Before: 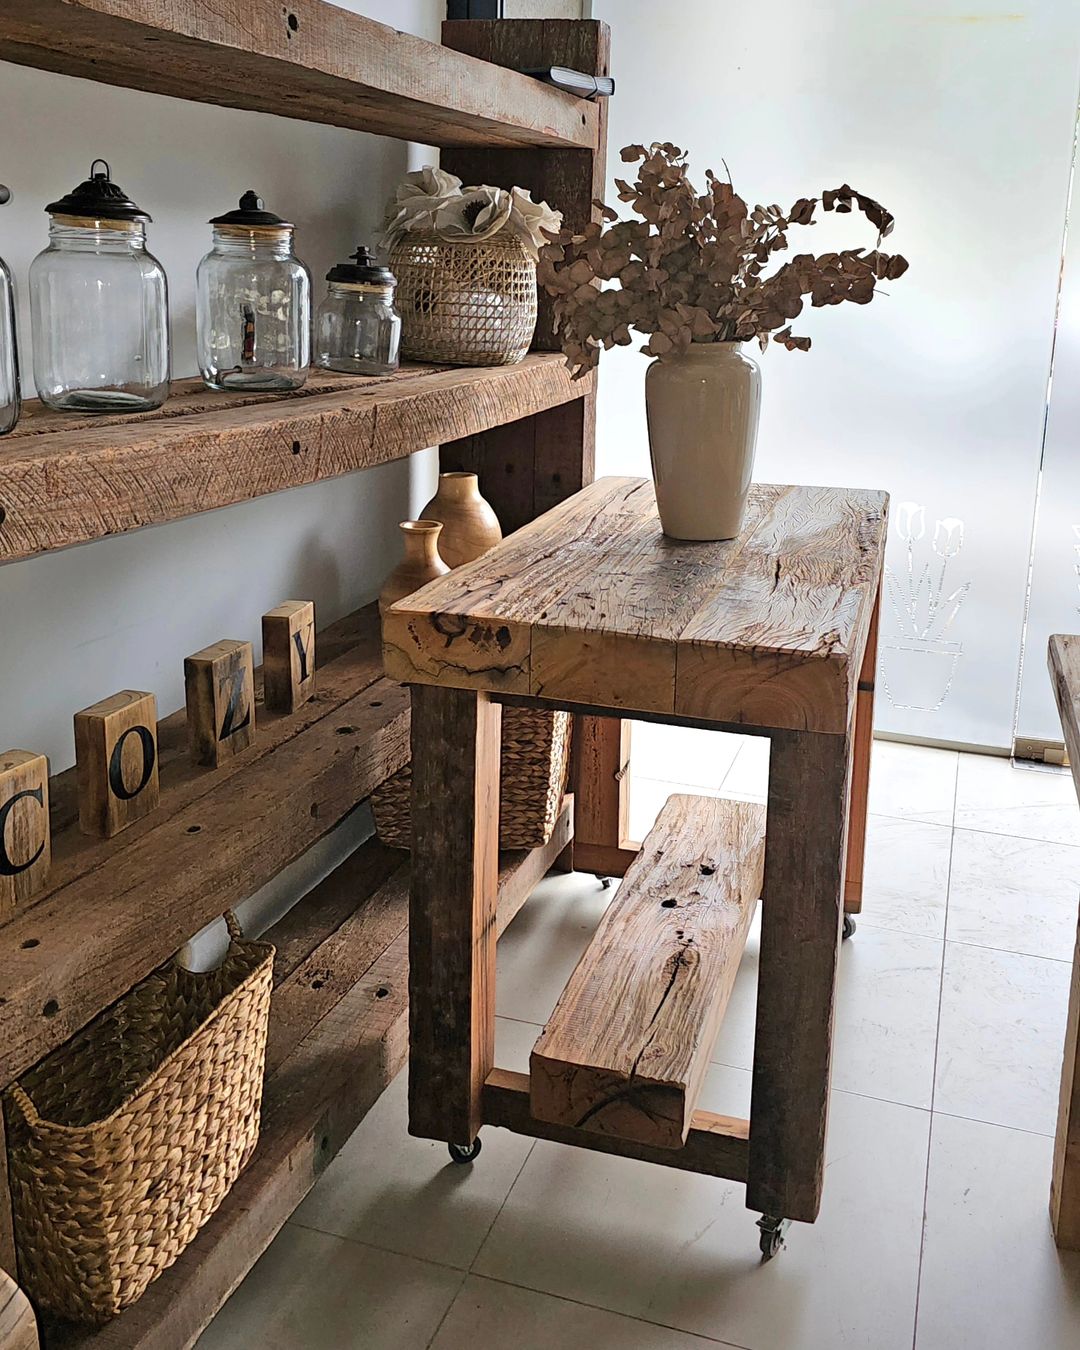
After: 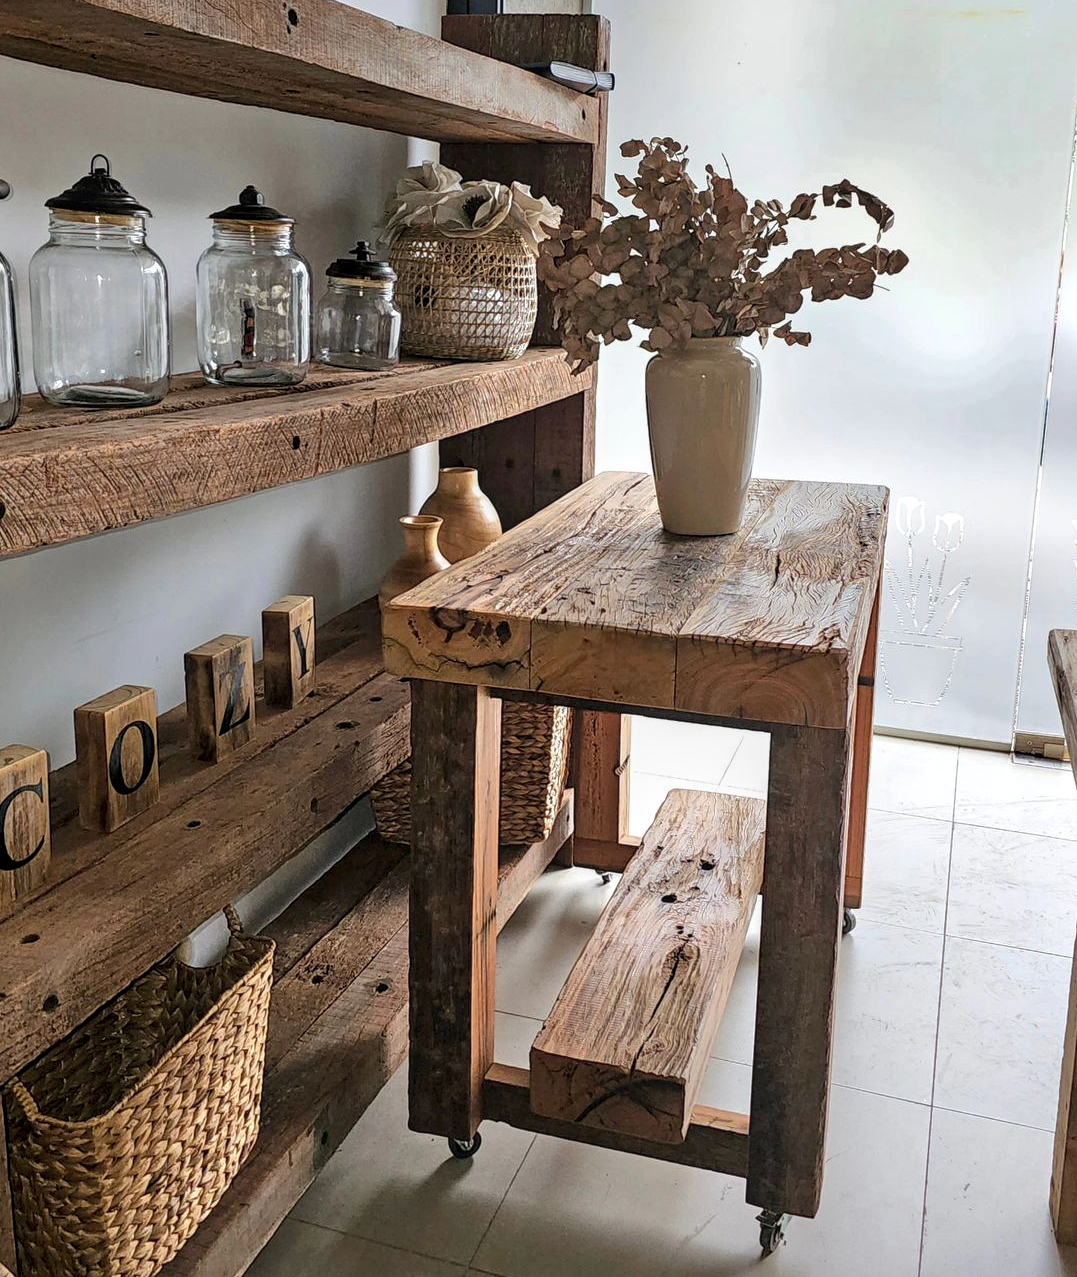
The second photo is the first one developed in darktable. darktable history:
local contrast: on, module defaults
crop: top 0.376%, right 0.259%, bottom 4.999%
